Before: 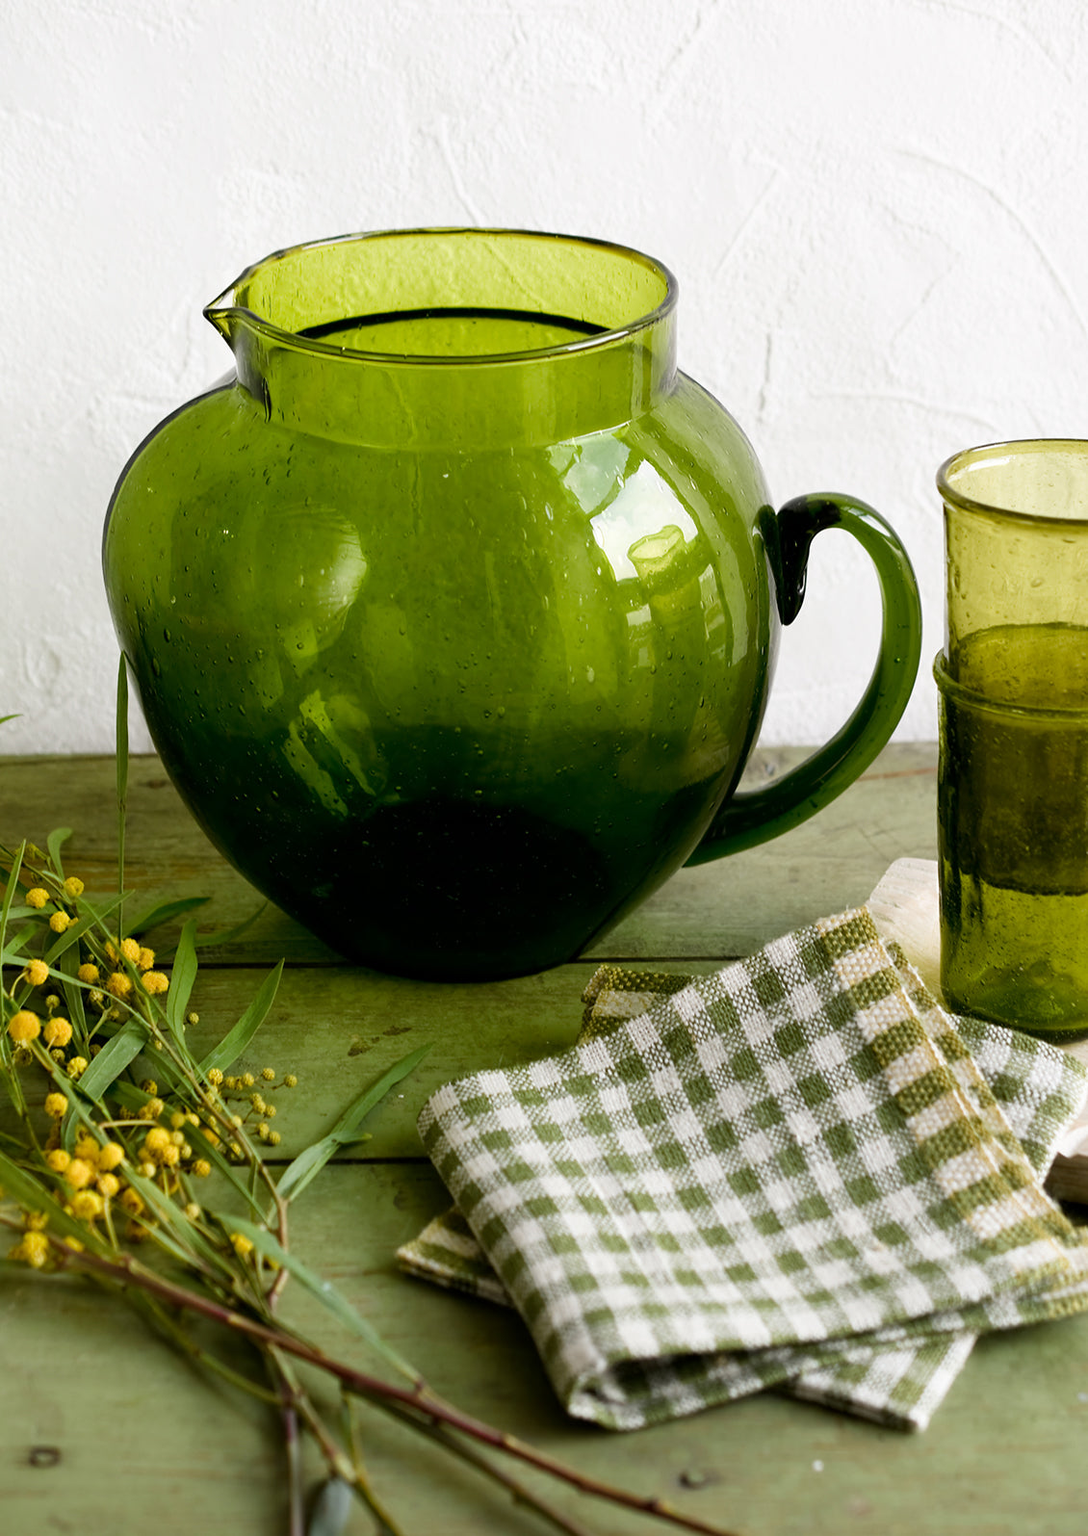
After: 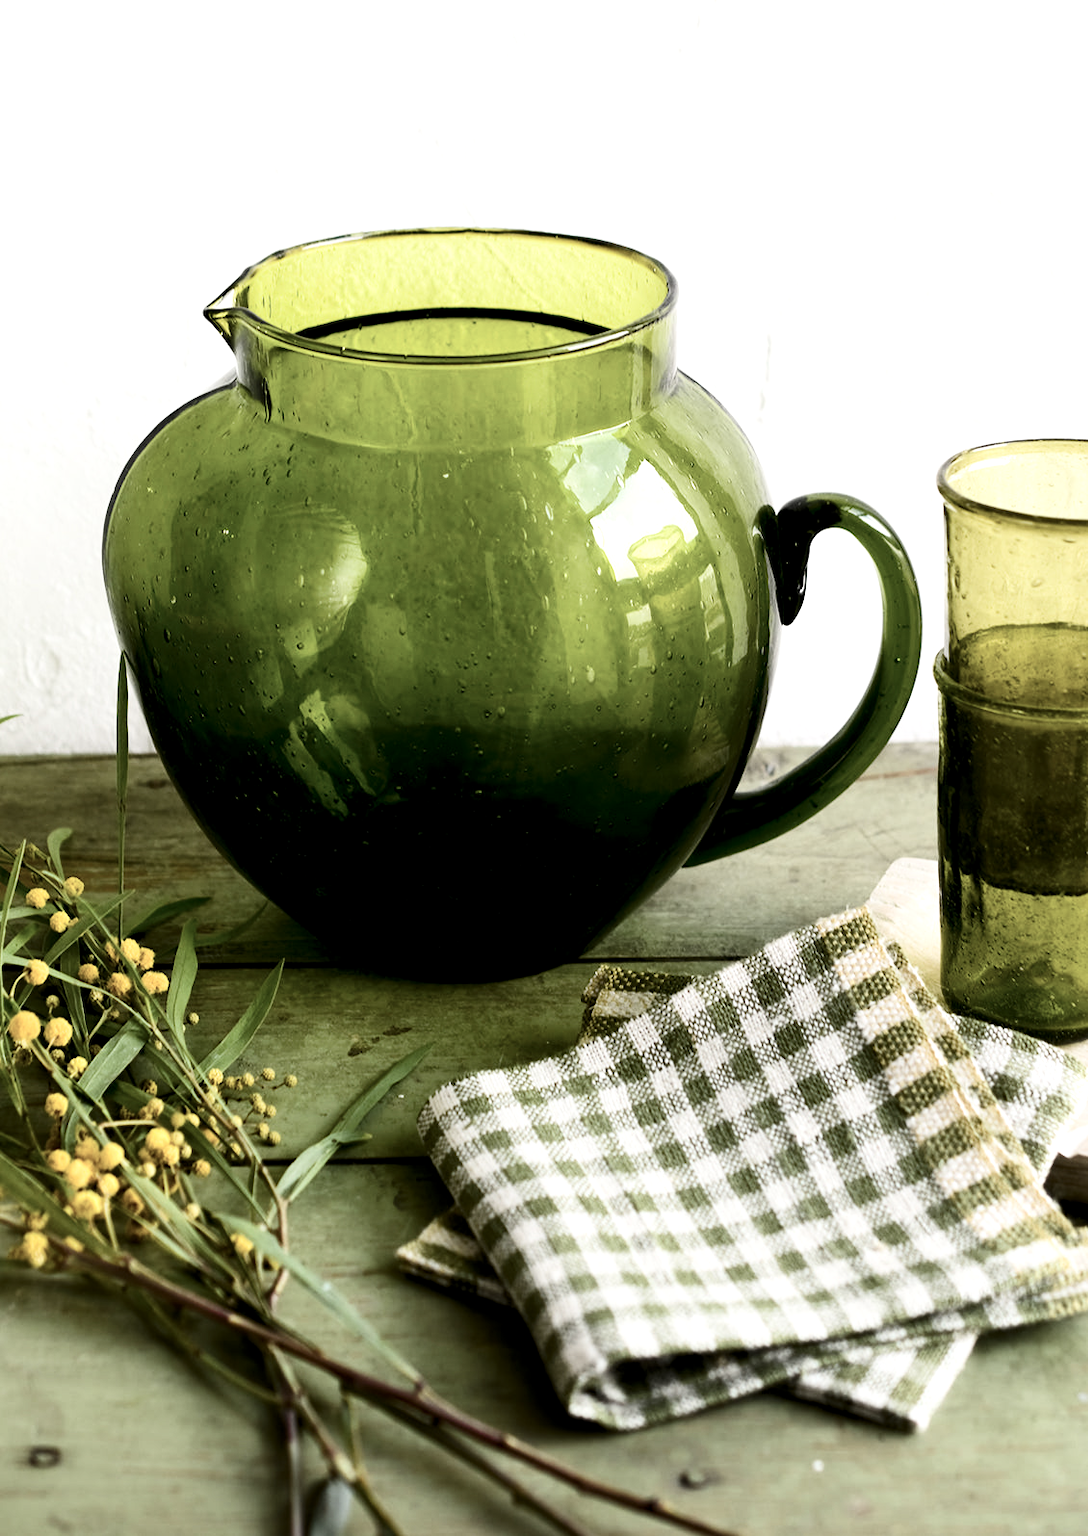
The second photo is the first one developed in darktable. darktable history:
levels: levels [0.026, 0.507, 0.987]
contrast brightness saturation: contrast 0.254, saturation -0.314
exposure: exposure 0.296 EV, compensate highlight preservation false
